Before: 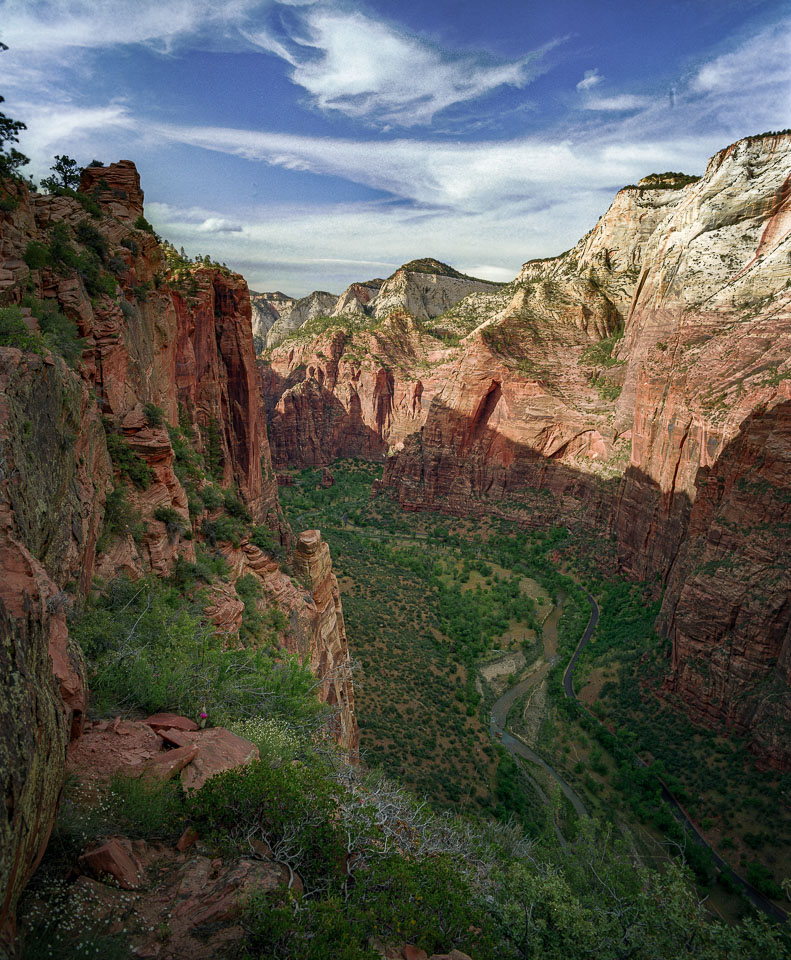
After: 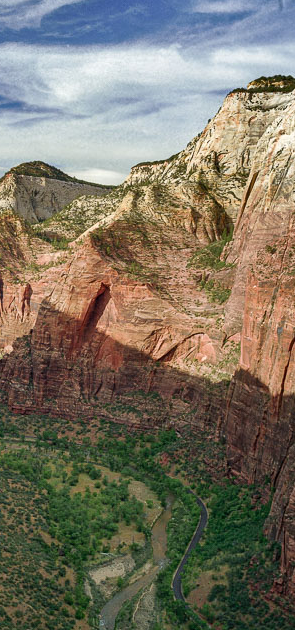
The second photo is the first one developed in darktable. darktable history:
tone equalizer: edges refinement/feathering 500, mask exposure compensation -1.57 EV, preserve details no
crop and rotate: left 49.494%, top 10.112%, right 13.145%, bottom 24.221%
shadows and highlights: soften with gaussian
